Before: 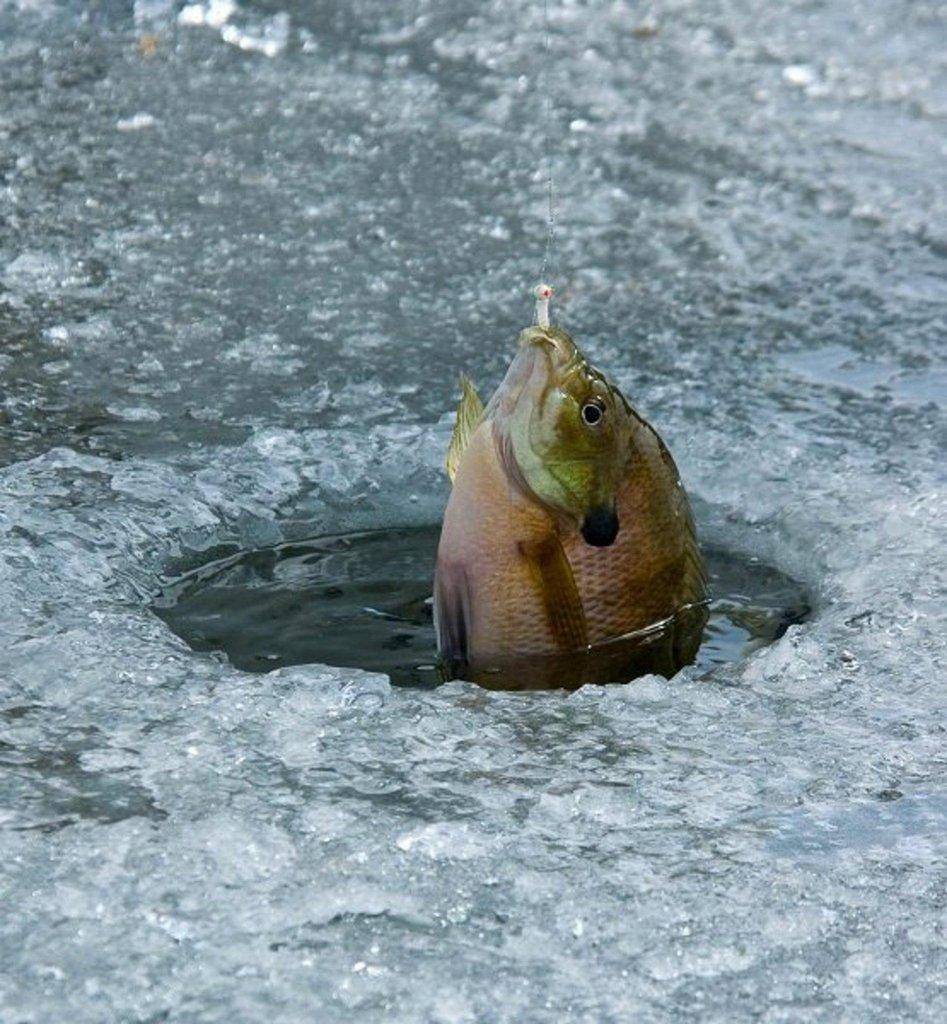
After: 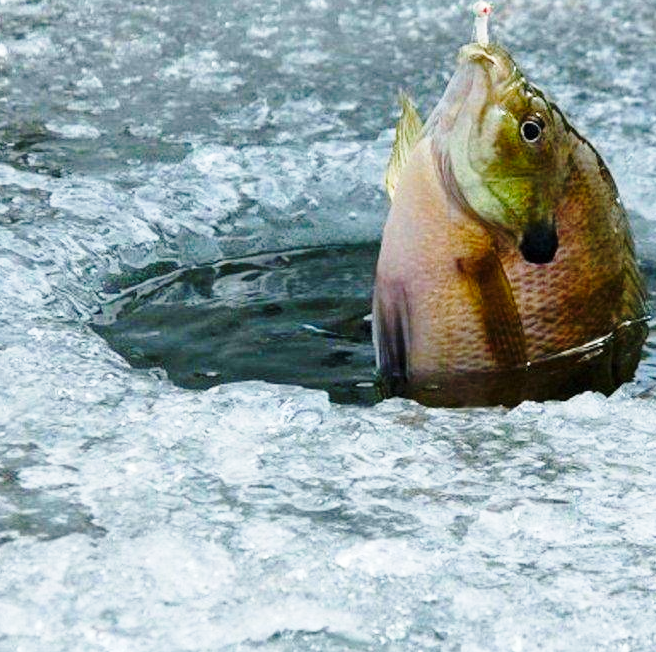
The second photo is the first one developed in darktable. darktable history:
base curve: curves: ch0 [(0, 0) (0.028, 0.03) (0.121, 0.232) (0.46, 0.748) (0.859, 0.968) (1, 1)], preserve colors none
crop: left 6.488%, top 27.668%, right 24.183%, bottom 8.656%
